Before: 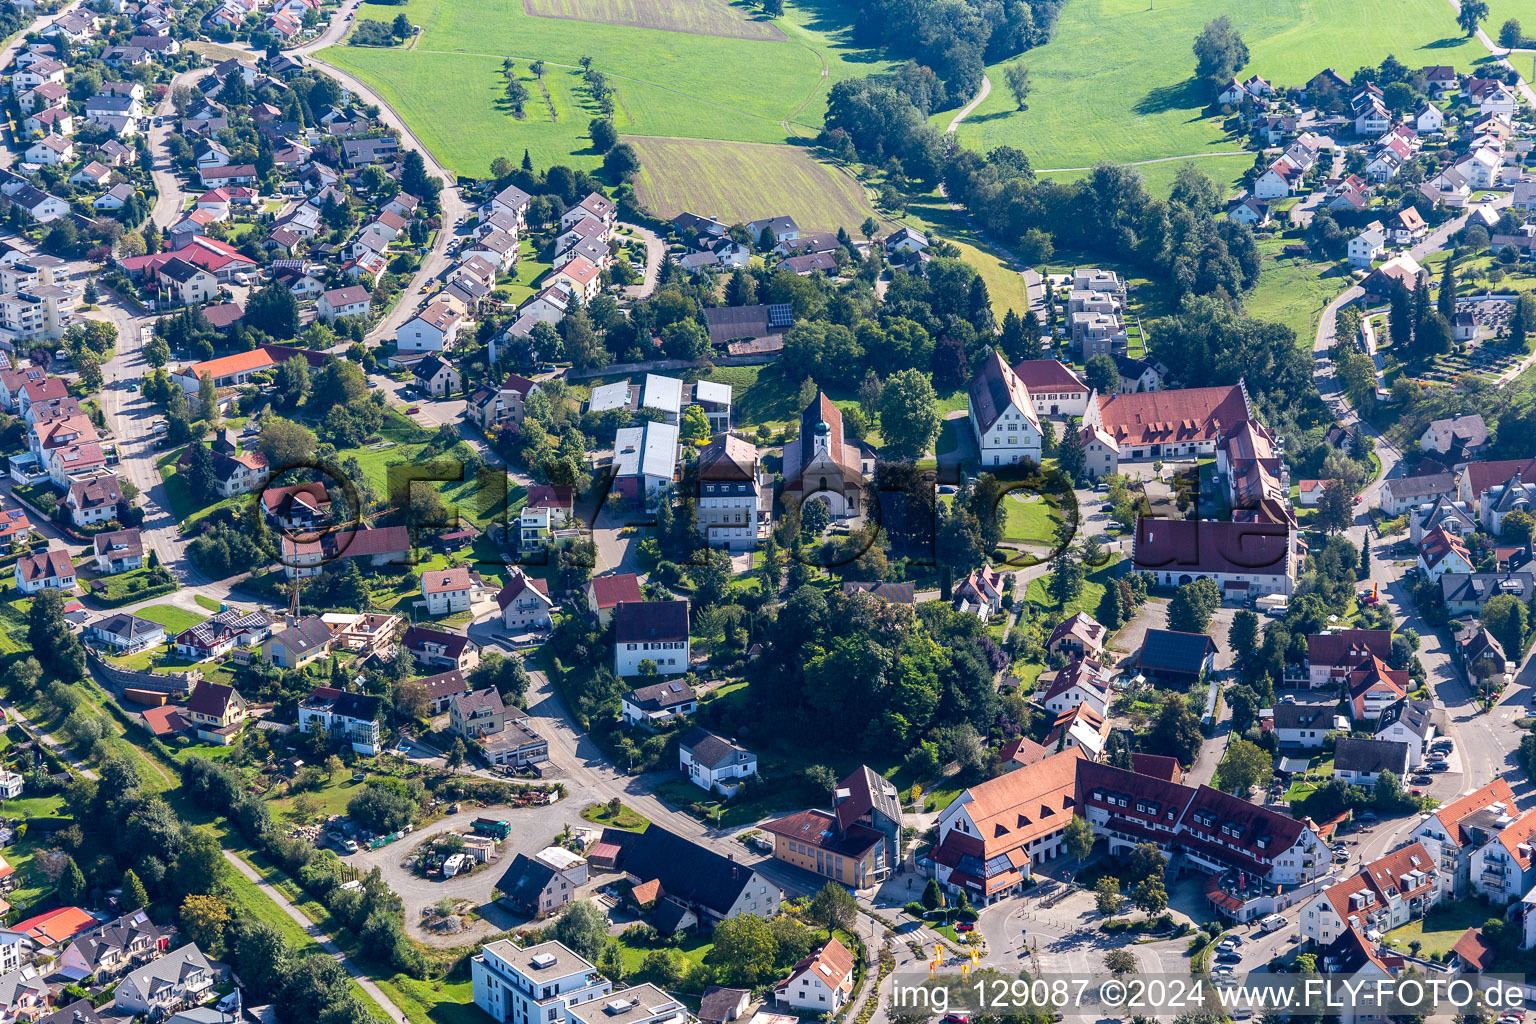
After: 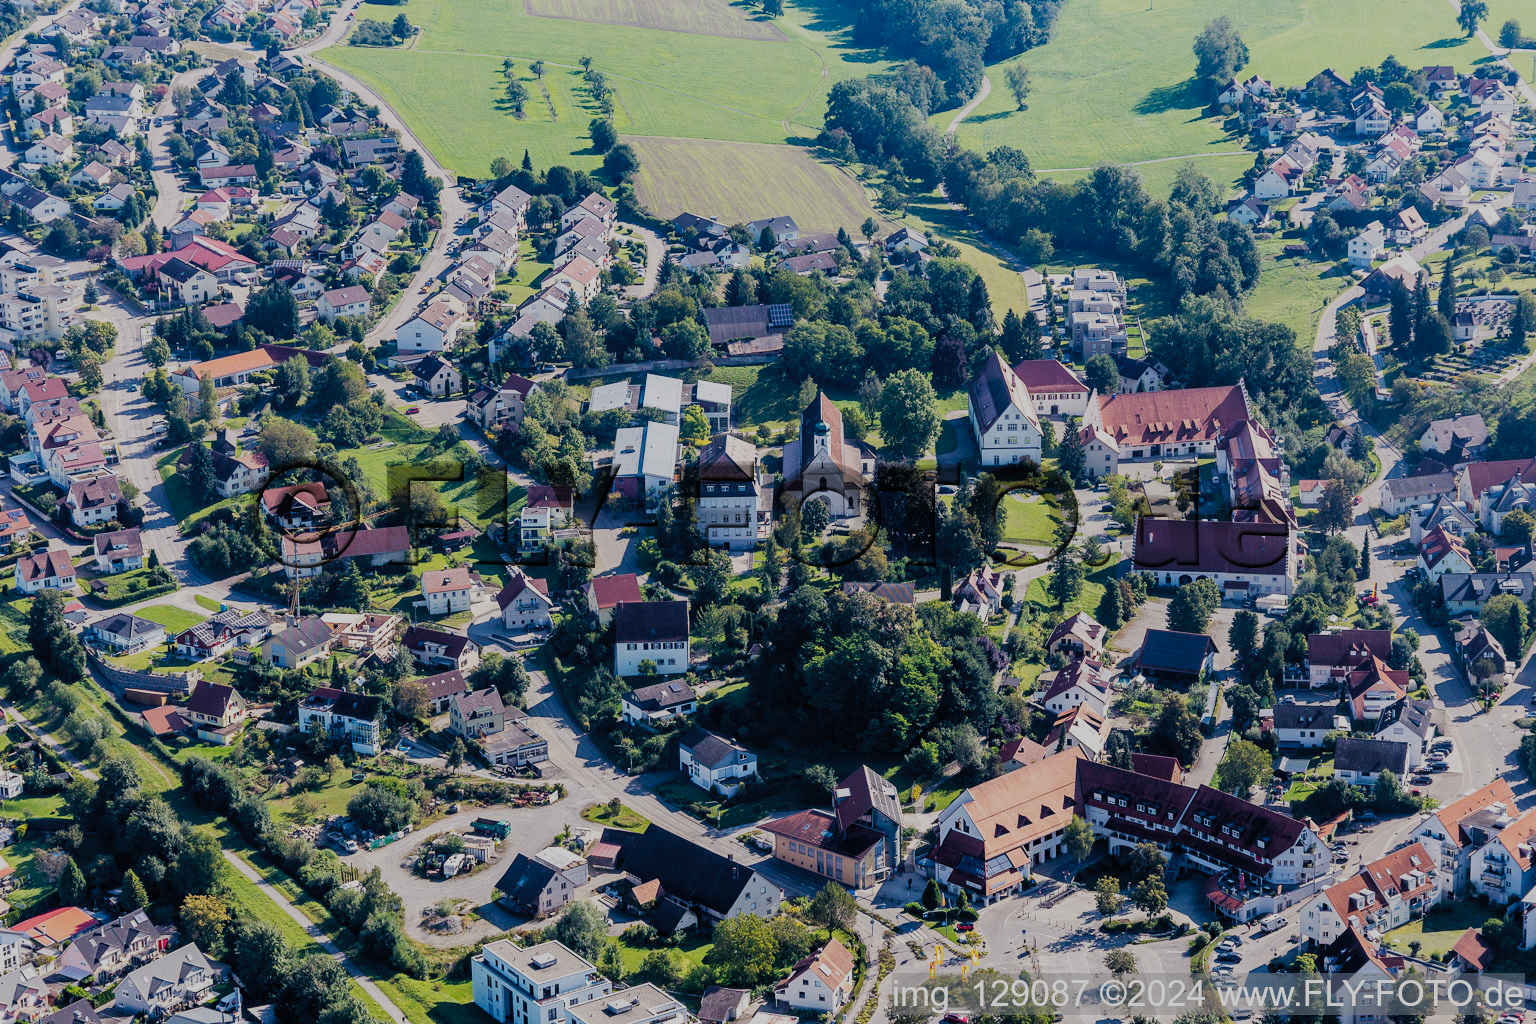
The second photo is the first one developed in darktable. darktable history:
filmic rgb: black relative exposure -7.12 EV, white relative exposure 5.38 EV, hardness 3.03, preserve chrominance no, color science v5 (2021), contrast in shadows safe, contrast in highlights safe
